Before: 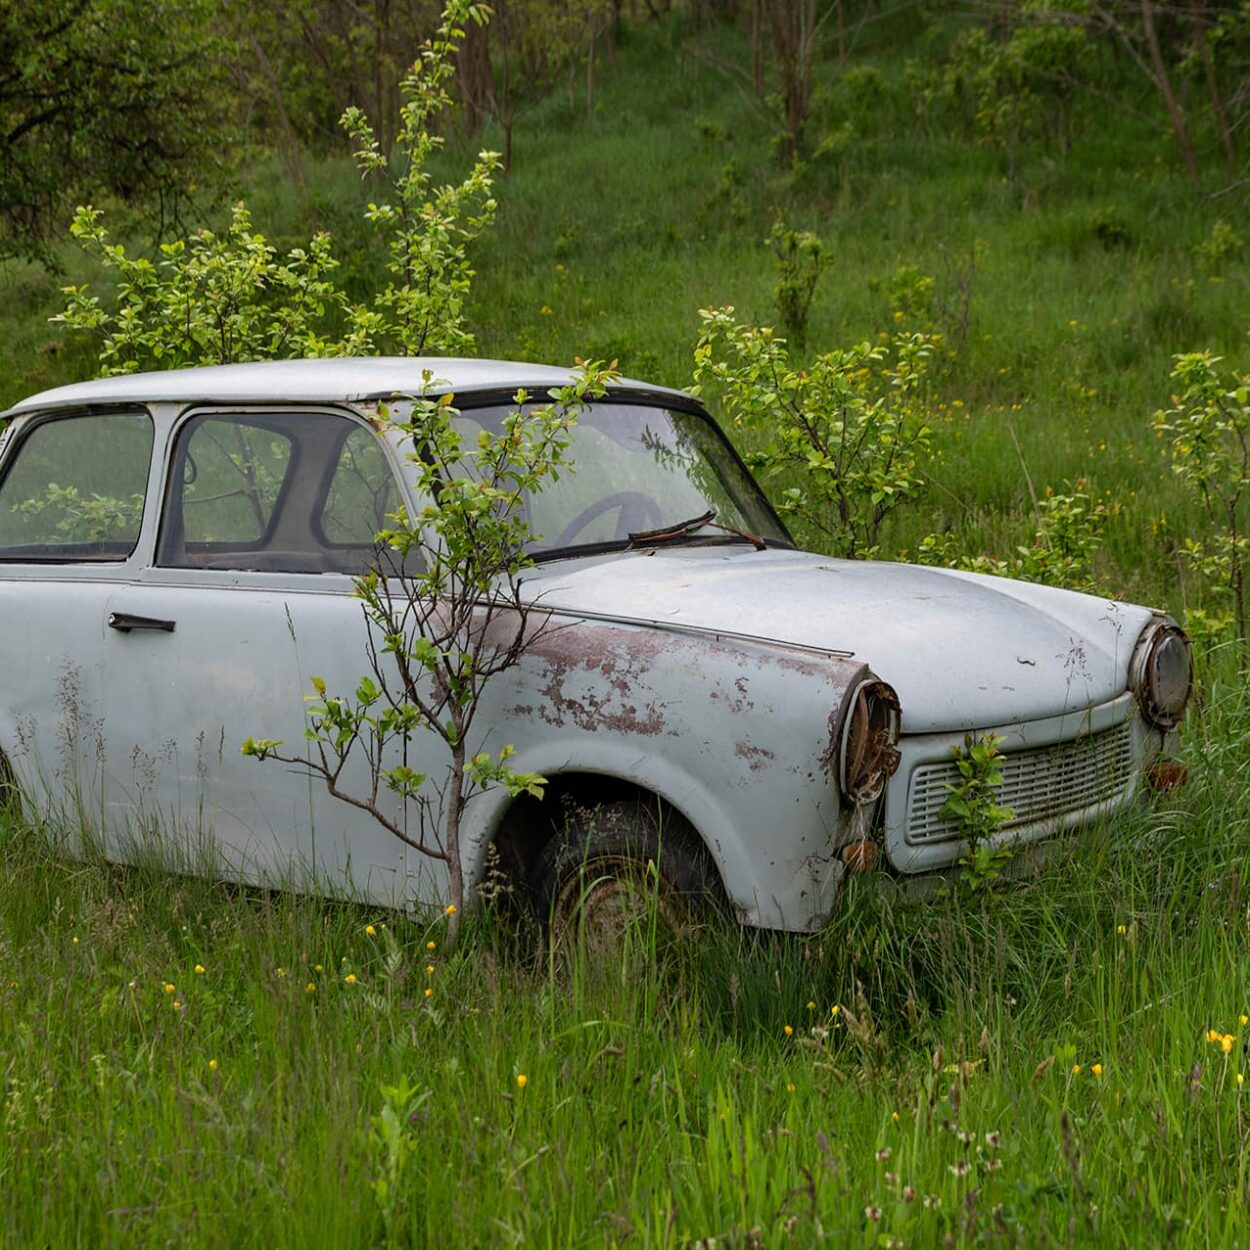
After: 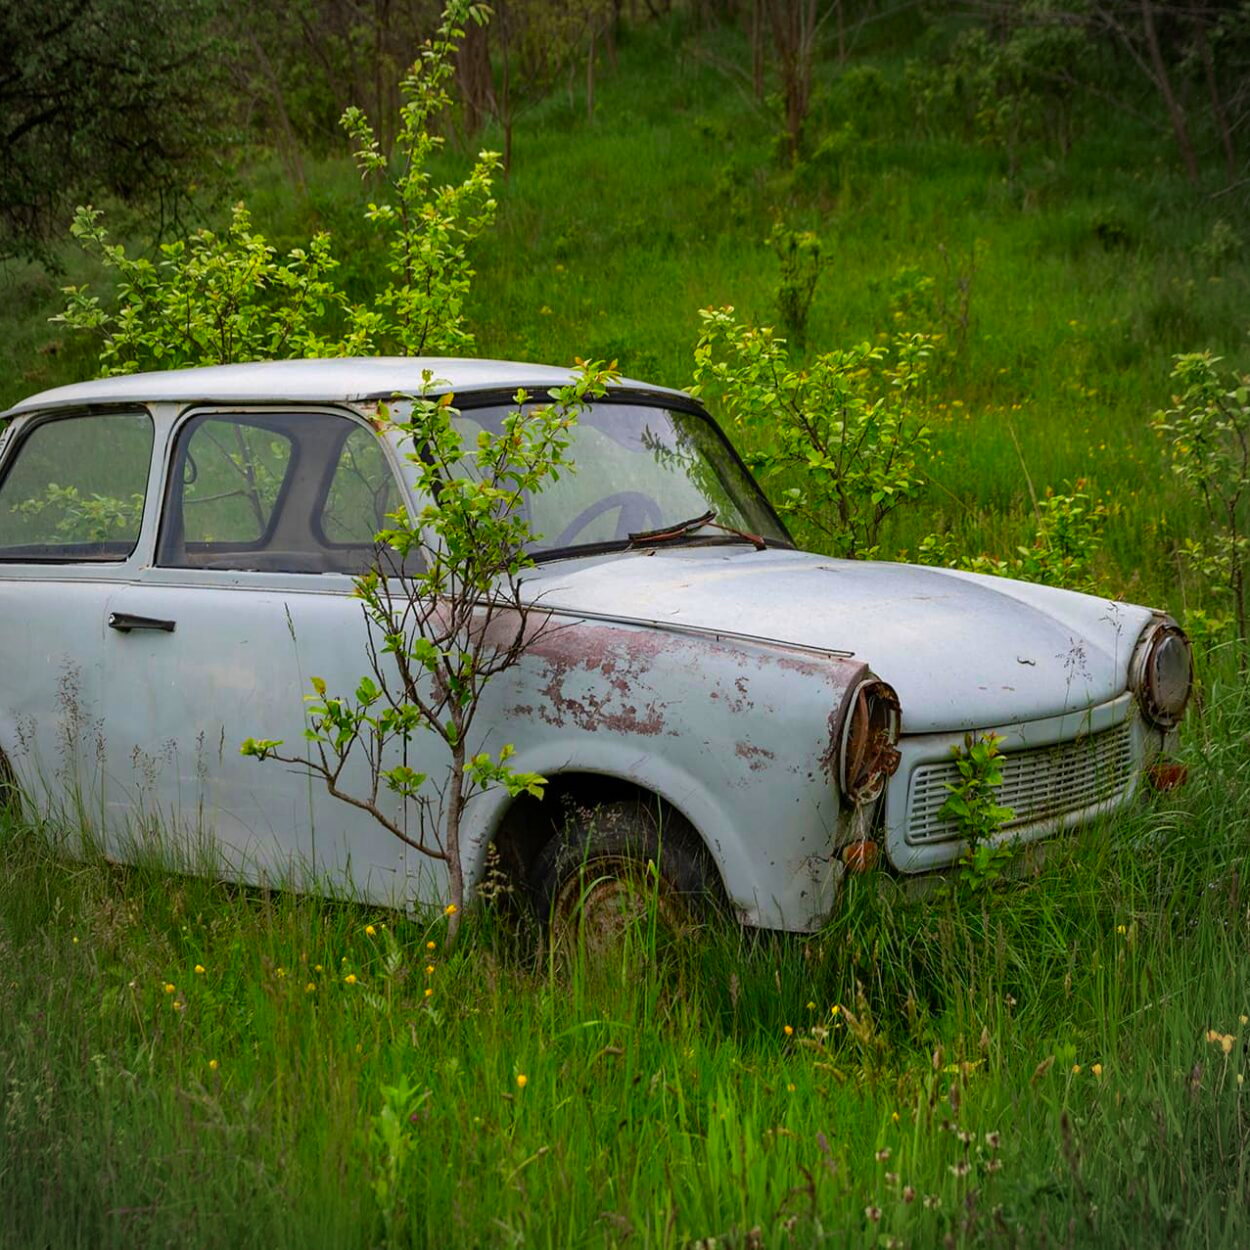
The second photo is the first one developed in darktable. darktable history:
vignetting: automatic ratio true
contrast brightness saturation: saturation 0.505
